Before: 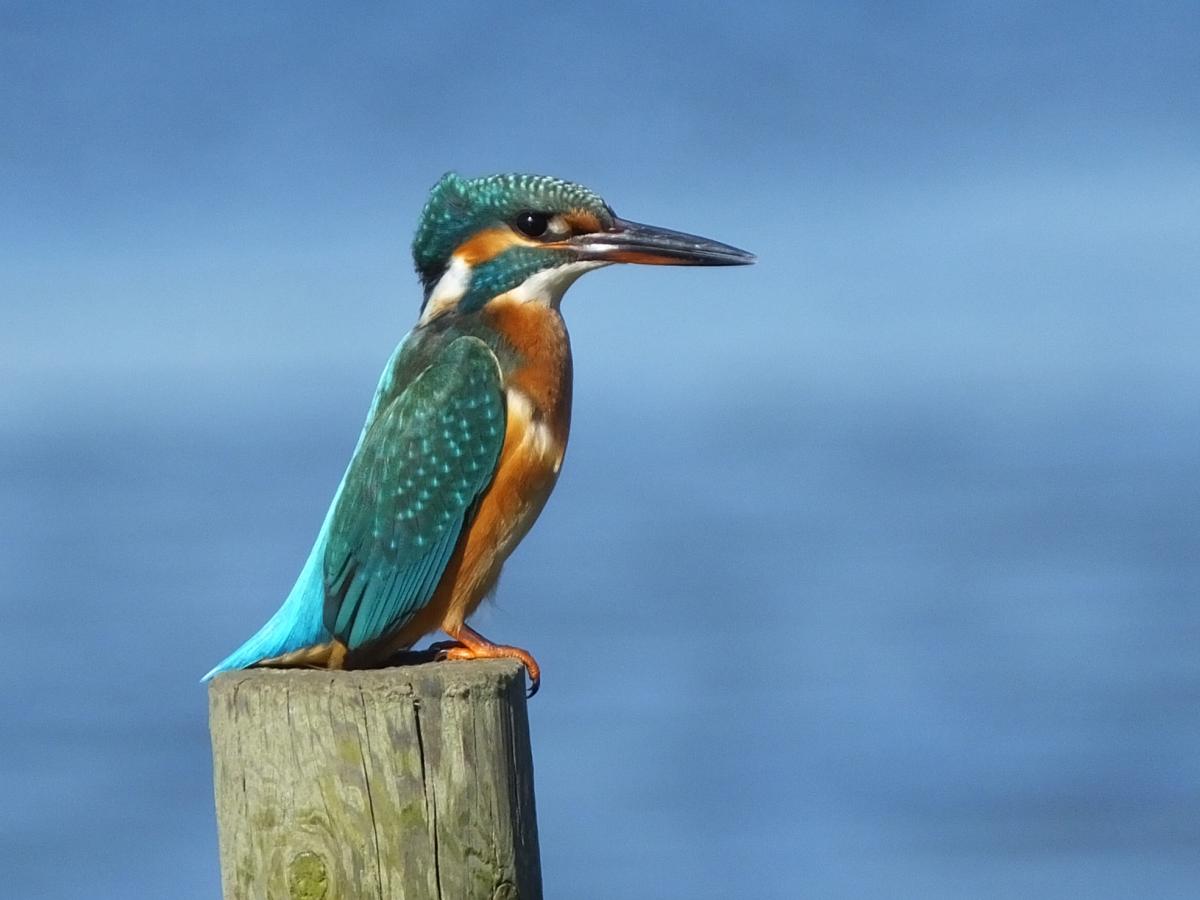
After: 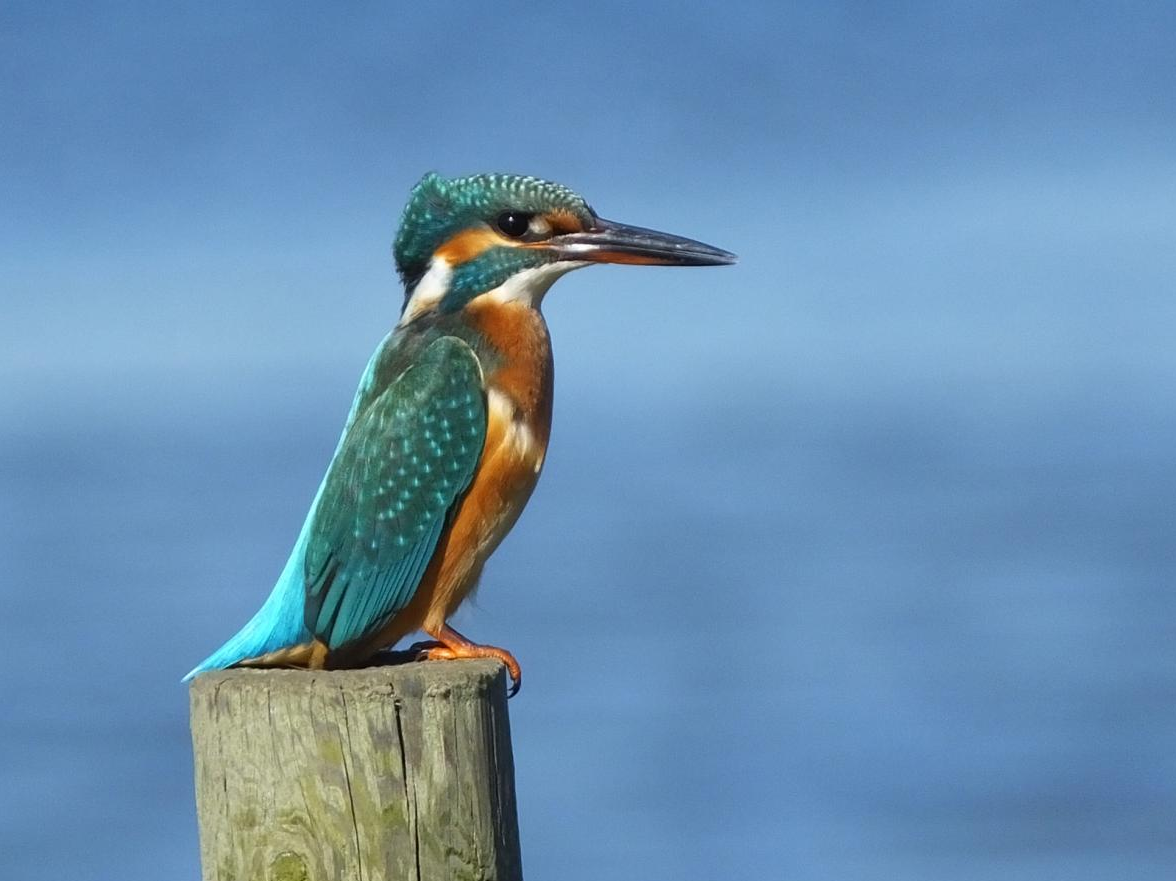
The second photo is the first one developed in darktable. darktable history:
crop: left 1.647%, right 0.277%, bottom 2.076%
